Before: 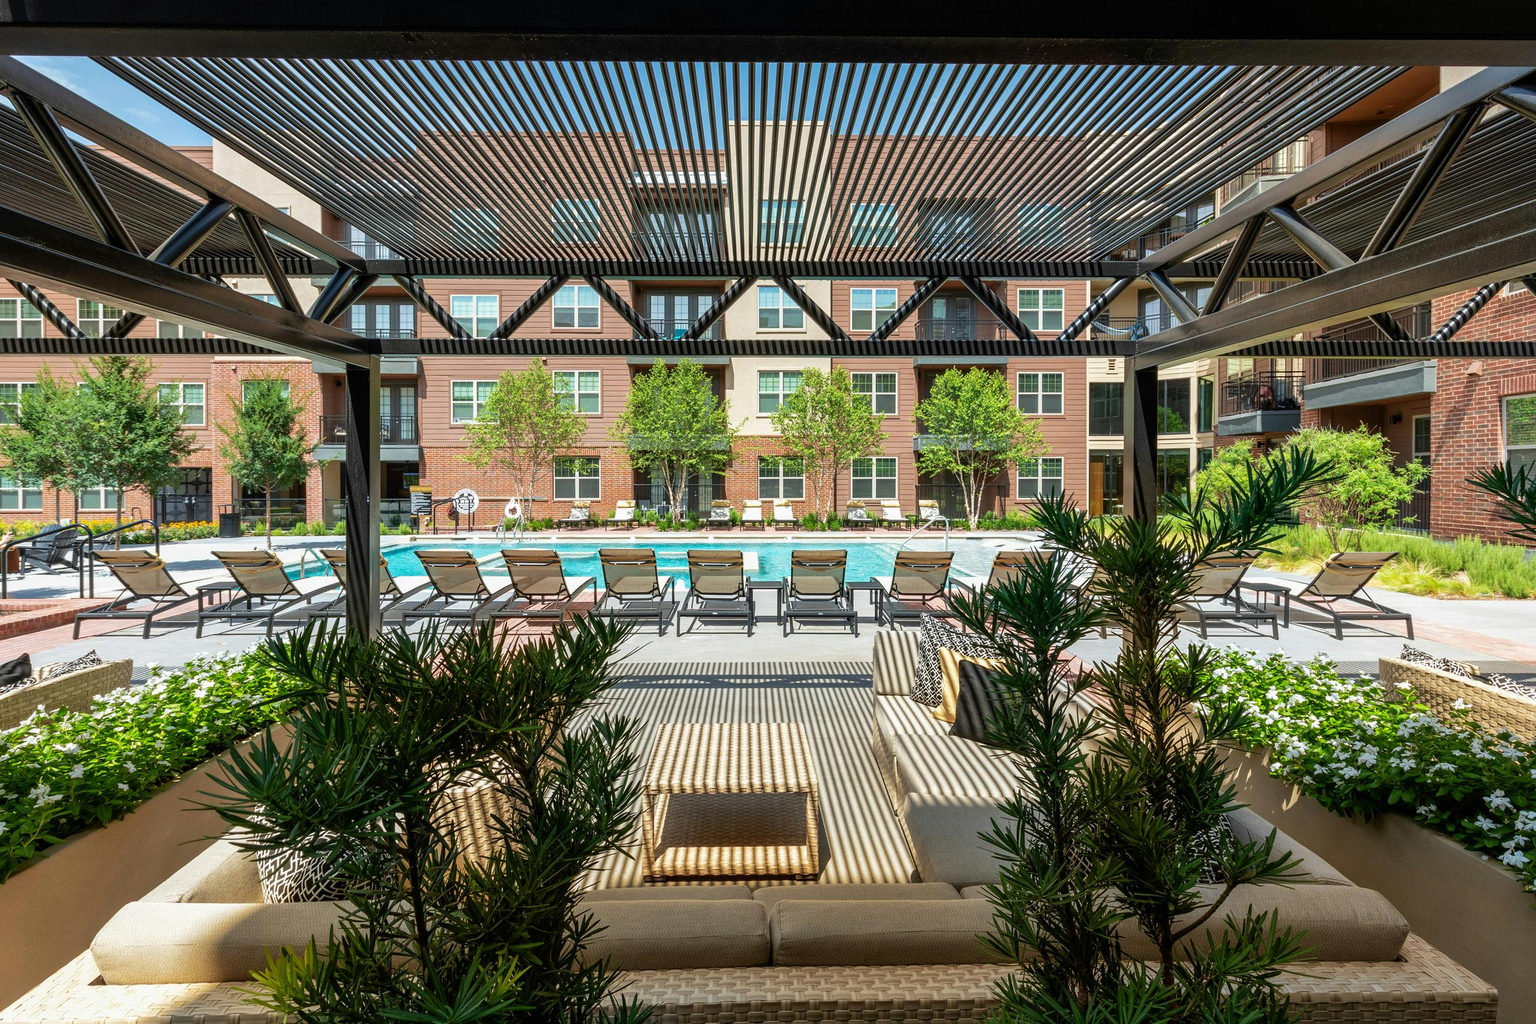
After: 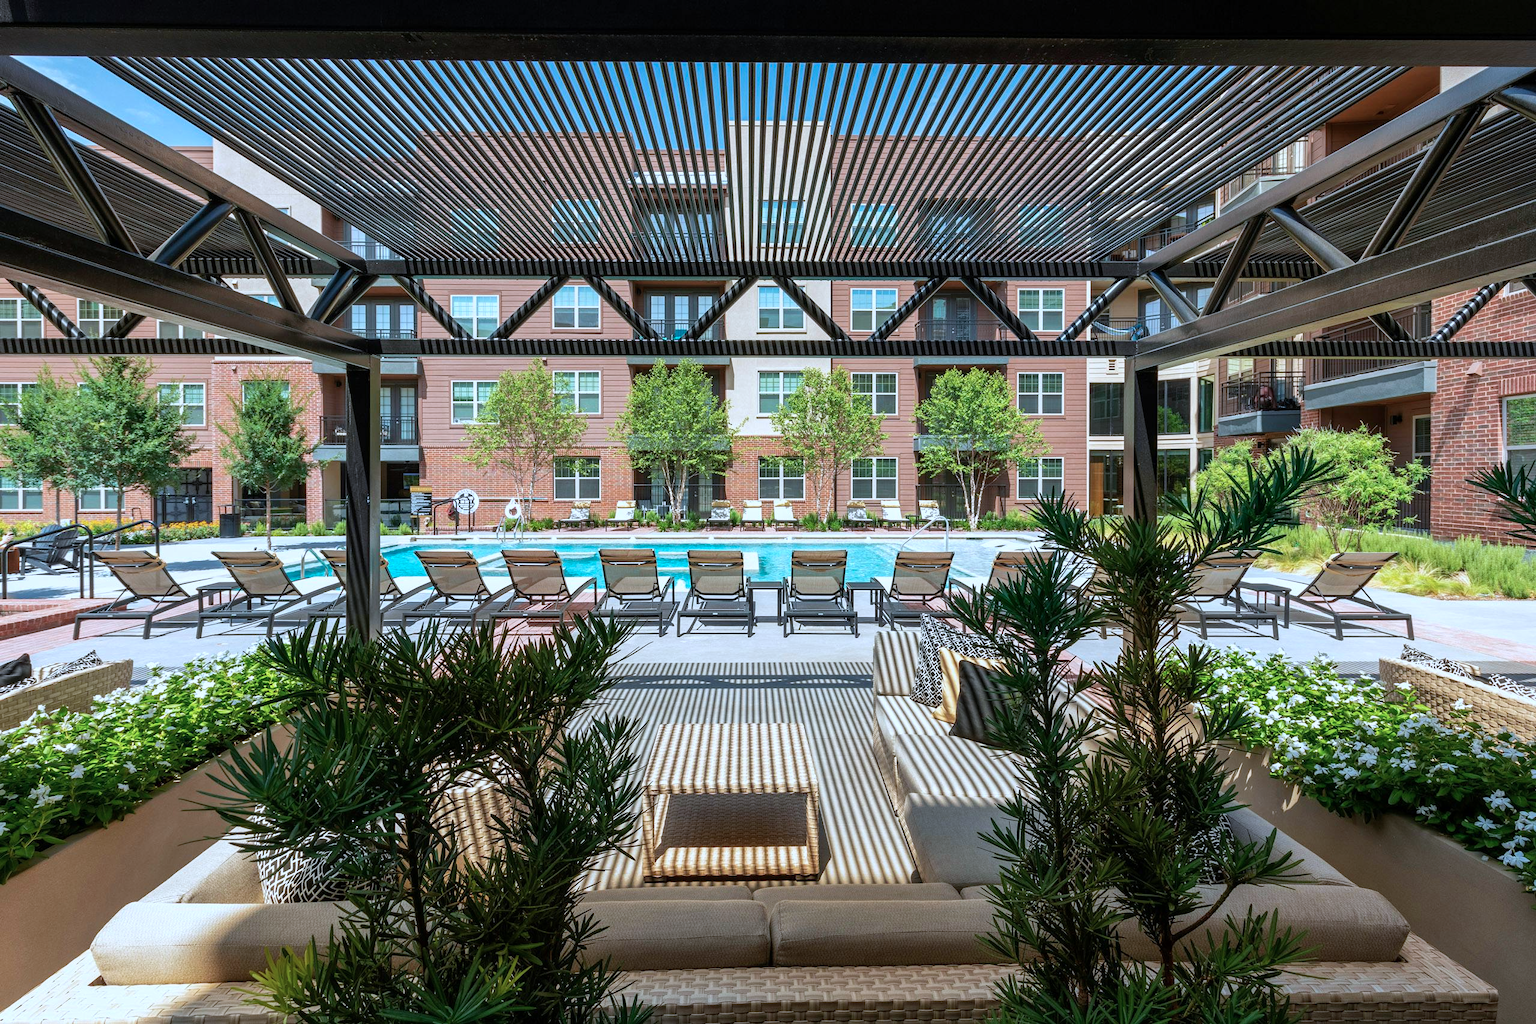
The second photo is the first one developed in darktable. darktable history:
color correction: highlights a* -2.4, highlights b* -18.21
